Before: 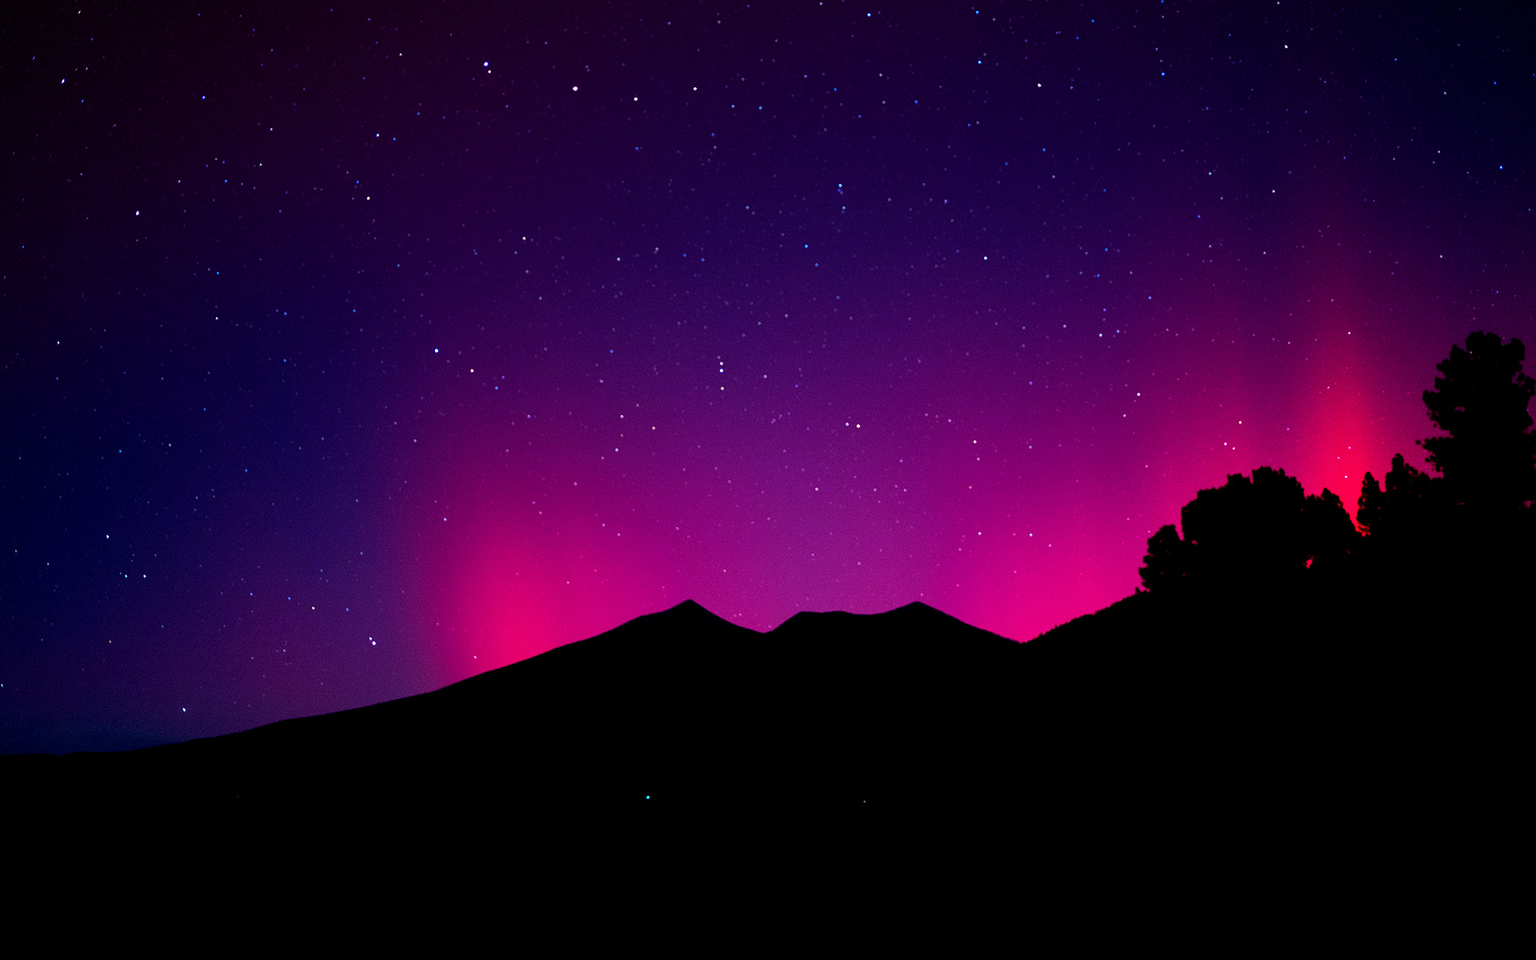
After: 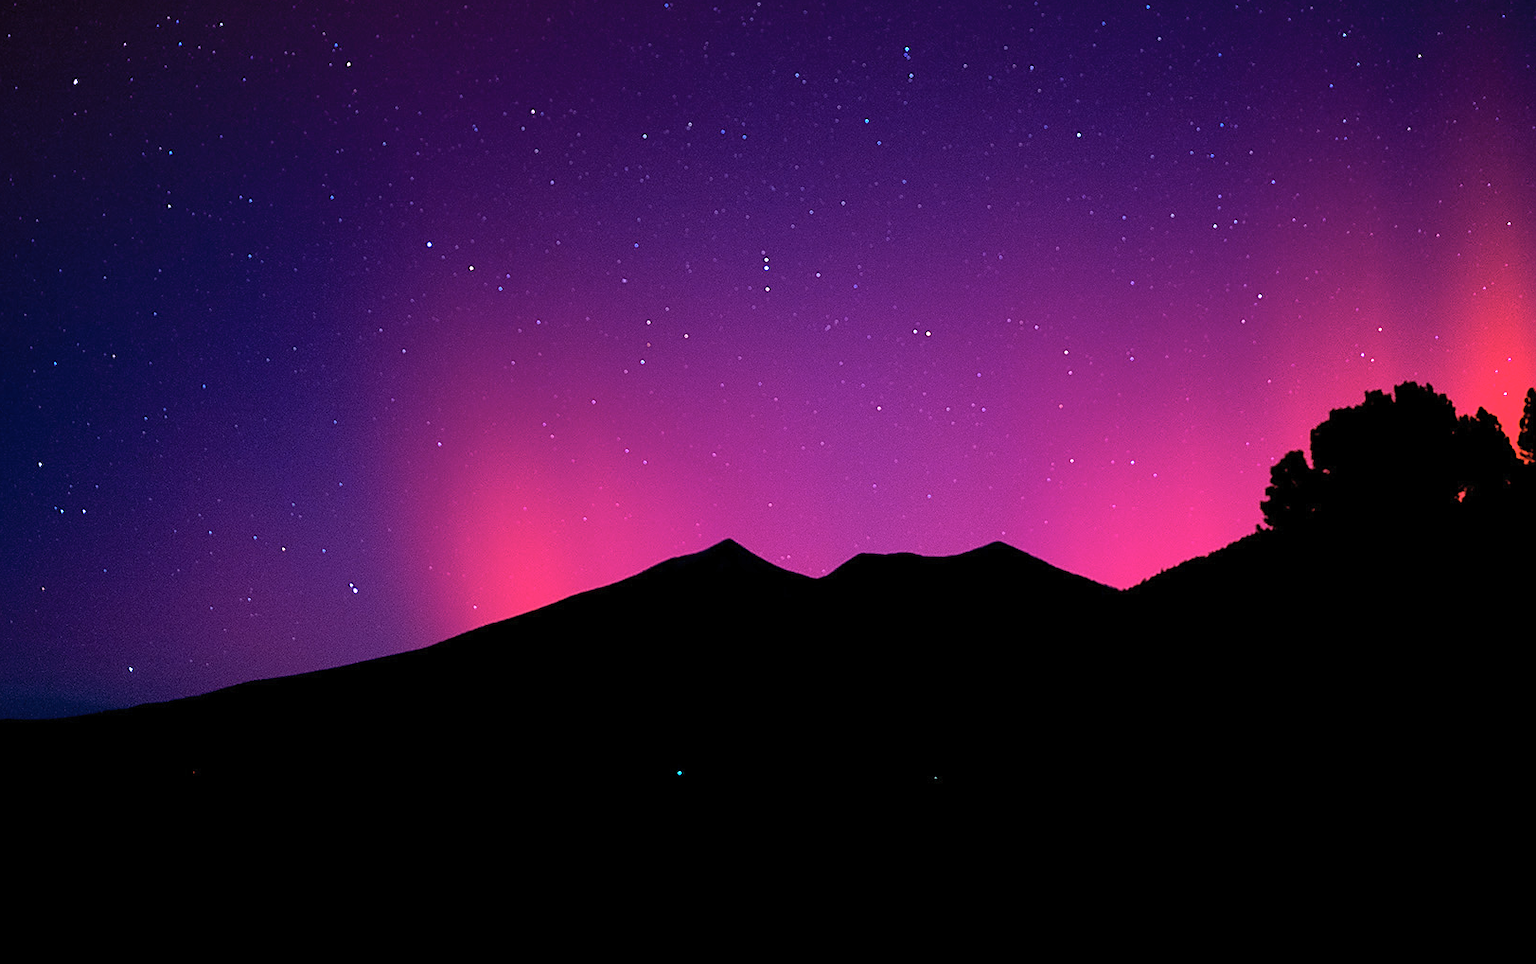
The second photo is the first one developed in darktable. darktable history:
color correction: highlights a* -8.65, highlights b* 3.62
contrast brightness saturation: brightness 0.141
crop and rotate: left 4.799%, top 15.077%, right 10.652%
color balance rgb: perceptual saturation grading › global saturation -0.137%, global vibrance 20%
sharpen: radius 1.855, amount 0.41, threshold 1.168
